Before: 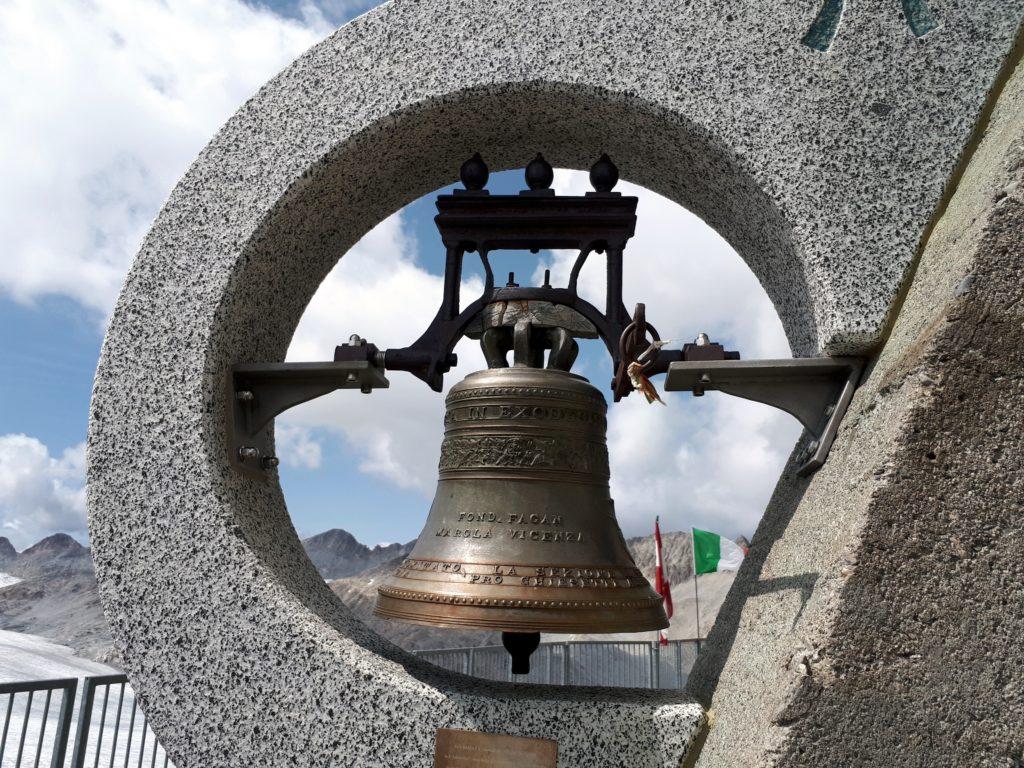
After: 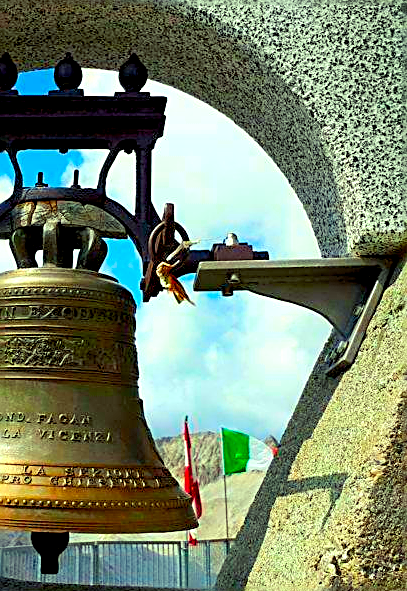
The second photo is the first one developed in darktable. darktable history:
exposure: black level correction 0.005, exposure 0.413 EV, compensate highlight preservation false
crop: left 46.07%, top 13.09%, right 14.17%, bottom 9.83%
levels: gray 50.84%
color balance rgb: shadows lift › chroma 1.987%, shadows lift › hue 264.77°, perceptual saturation grading › global saturation 24.87%, perceptual brilliance grading › global brilliance 2.933%, perceptual brilliance grading › highlights -2.315%, perceptual brilliance grading › shadows 3.659%, global vibrance 9.264%
color correction: highlights a* -10.86, highlights b* 9.81, saturation 1.71
contrast brightness saturation: contrast 0.072, brightness 0.077, saturation 0.182
sharpen: amount 0.996
